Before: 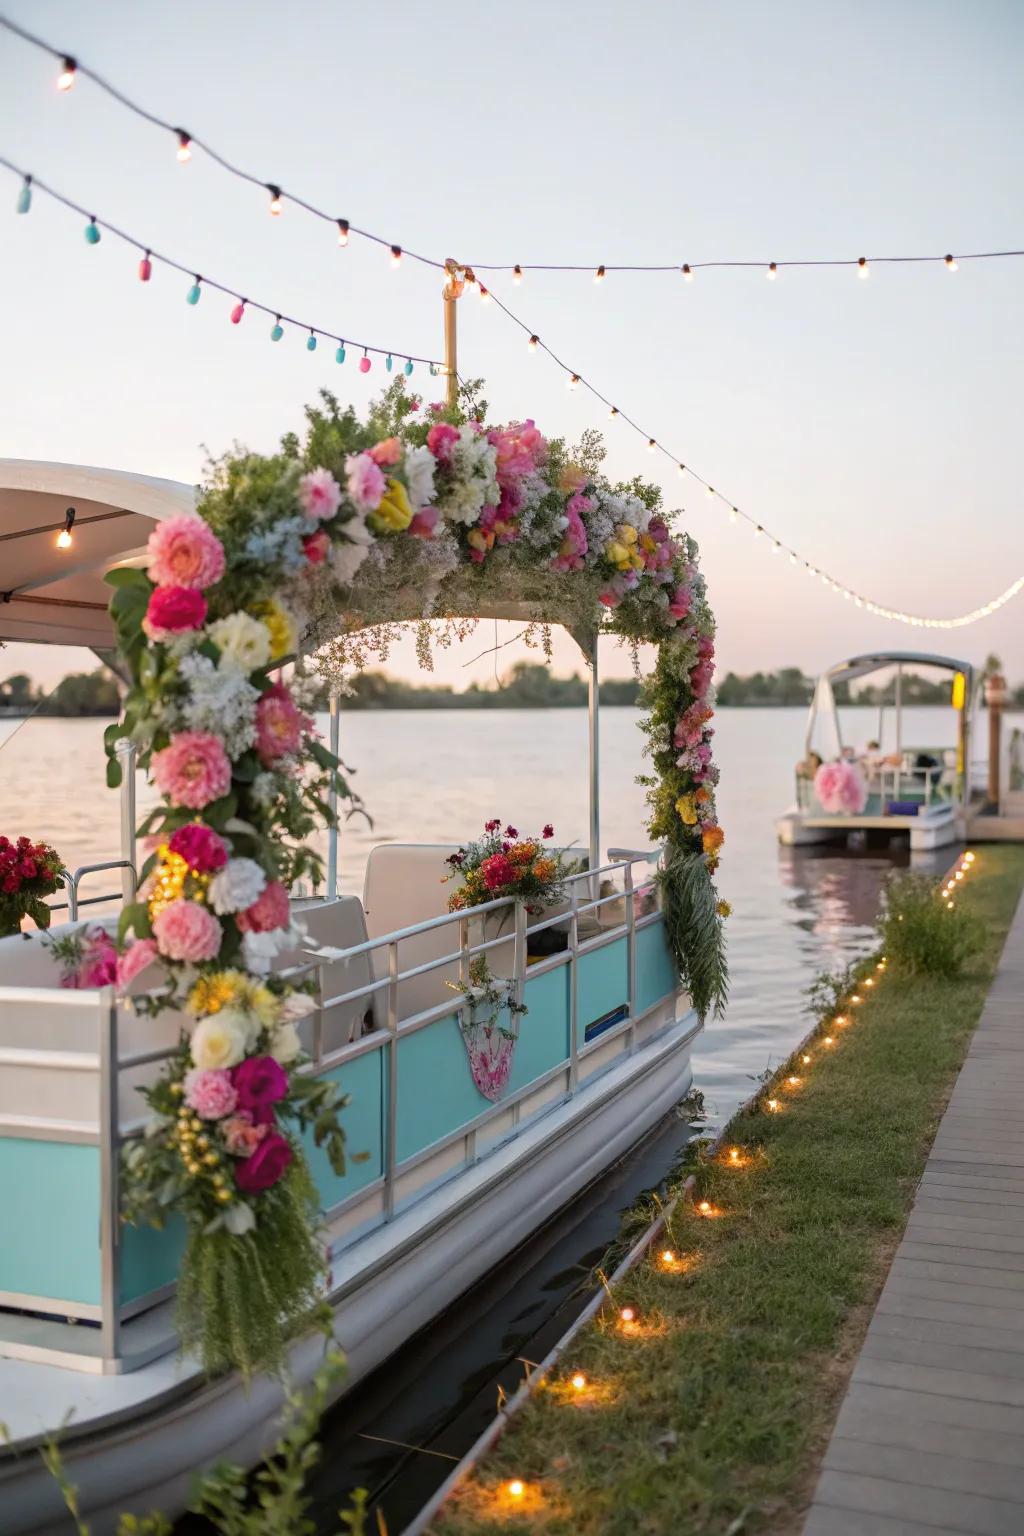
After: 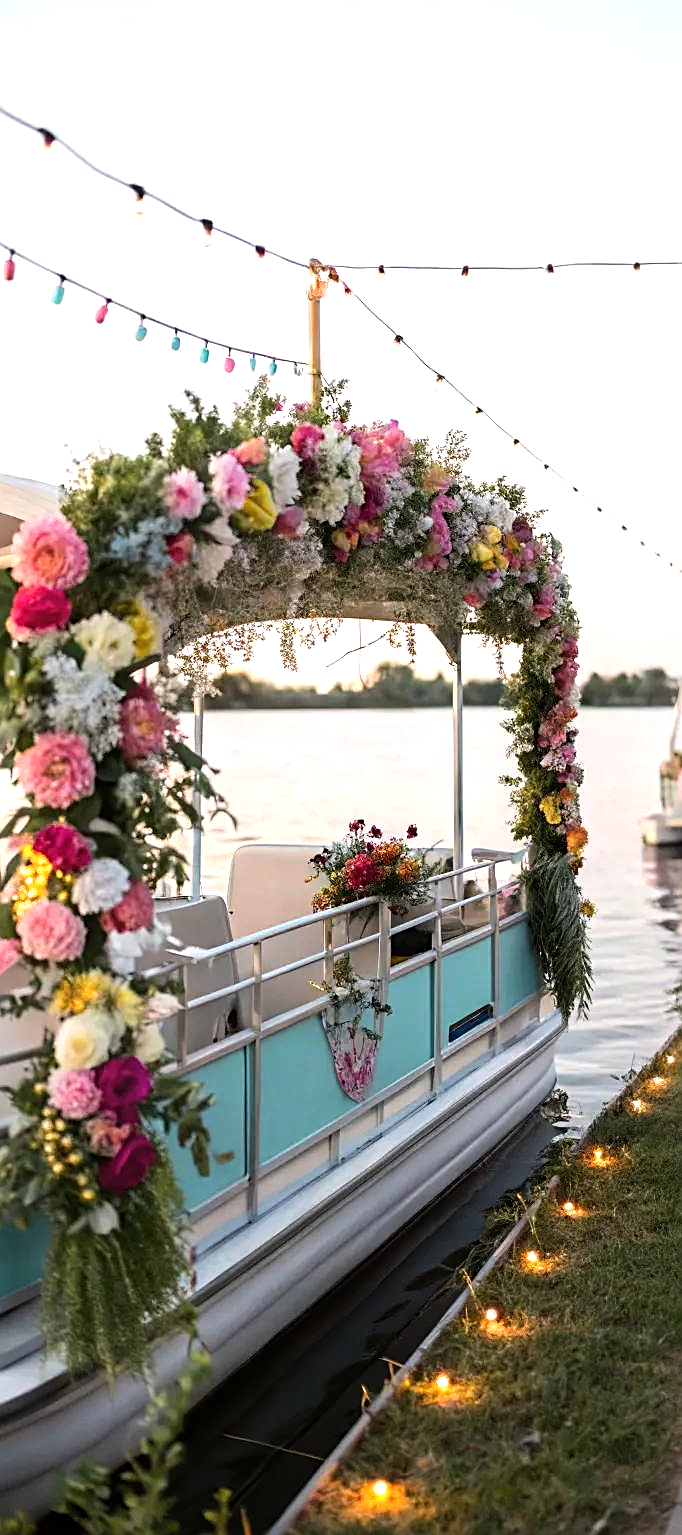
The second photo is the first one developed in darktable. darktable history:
sharpen: on, module defaults
tone equalizer: -8 EV -0.75 EV, -7 EV -0.7 EV, -6 EV -0.6 EV, -5 EV -0.4 EV, -3 EV 0.4 EV, -2 EV 0.6 EV, -1 EV 0.7 EV, +0 EV 0.75 EV, edges refinement/feathering 500, mask exposure compensation -1.57 EV, preserve details no
crop and rotate: left 13.342%, right 19.991%
